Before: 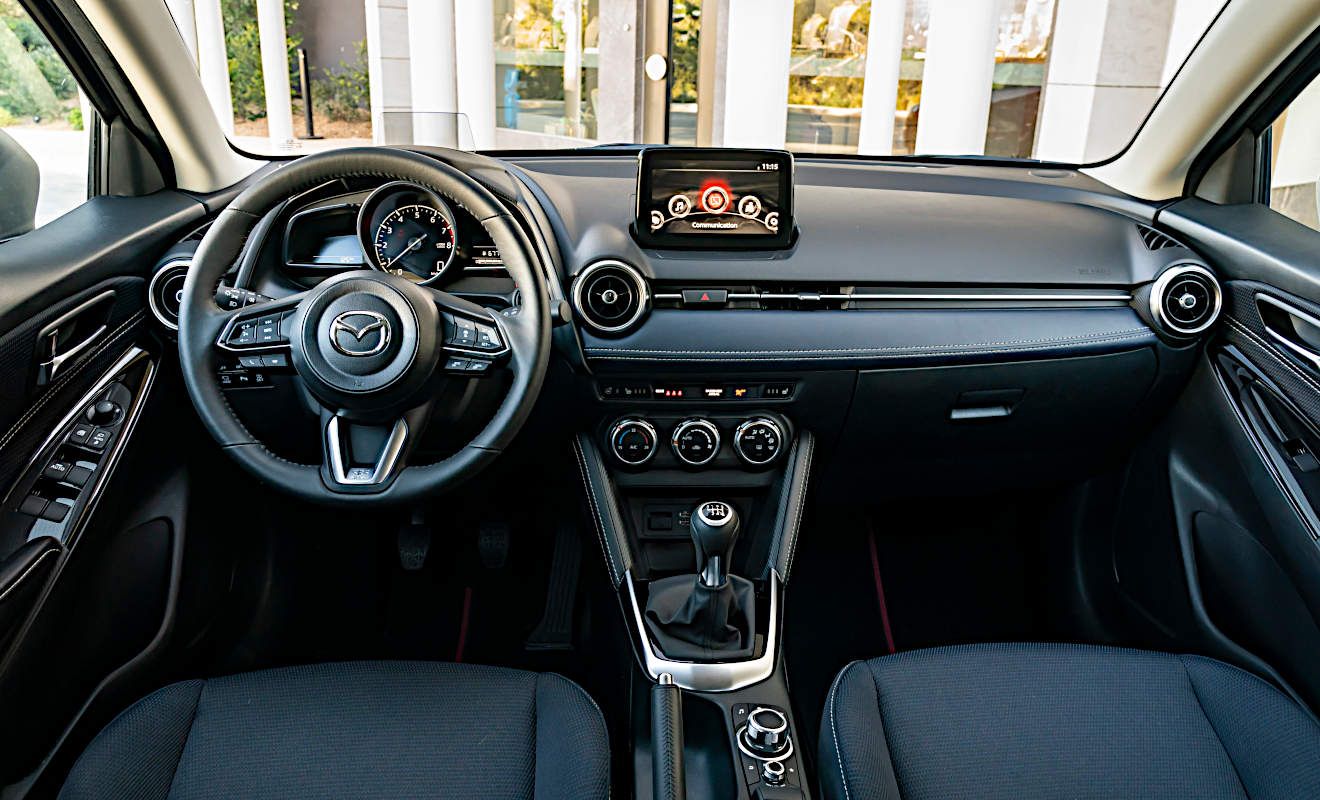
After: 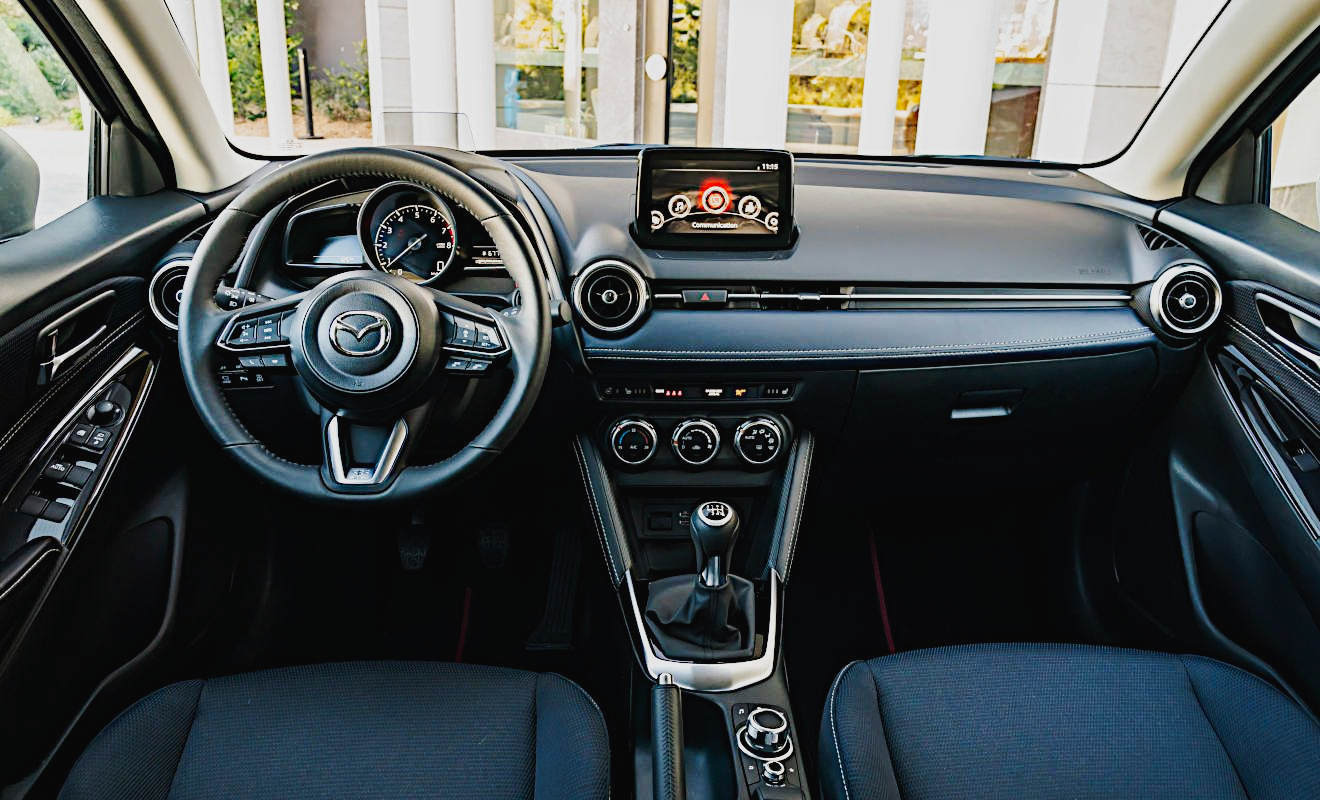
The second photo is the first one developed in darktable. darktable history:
tone curve: curves: ch0 [(0, 0.018) (0.036, 0.038) (0.15, 0.131) (0.27, 0.247) (0.503, 0.556) (0.763, 0.785) (1, 0.919)]; ch1 [(0, 0) (0.203, 0.158) (0.333, 0.283) (0.451, 0.417) (0.502, 0.5) (0.519, 0.522) (0.562, 0.588) (0.603, 0.664) (0.722, 0.813) (1, 1)]; ch2 [(0, 0) (0.29, 0.295) (0.404, 0.436) (0.497, 0.499) (0.521, 0.523) (0.561, 0.605) (0.639, 0.664) (0.712, 0.764) (1, 1)], preserve colors none
